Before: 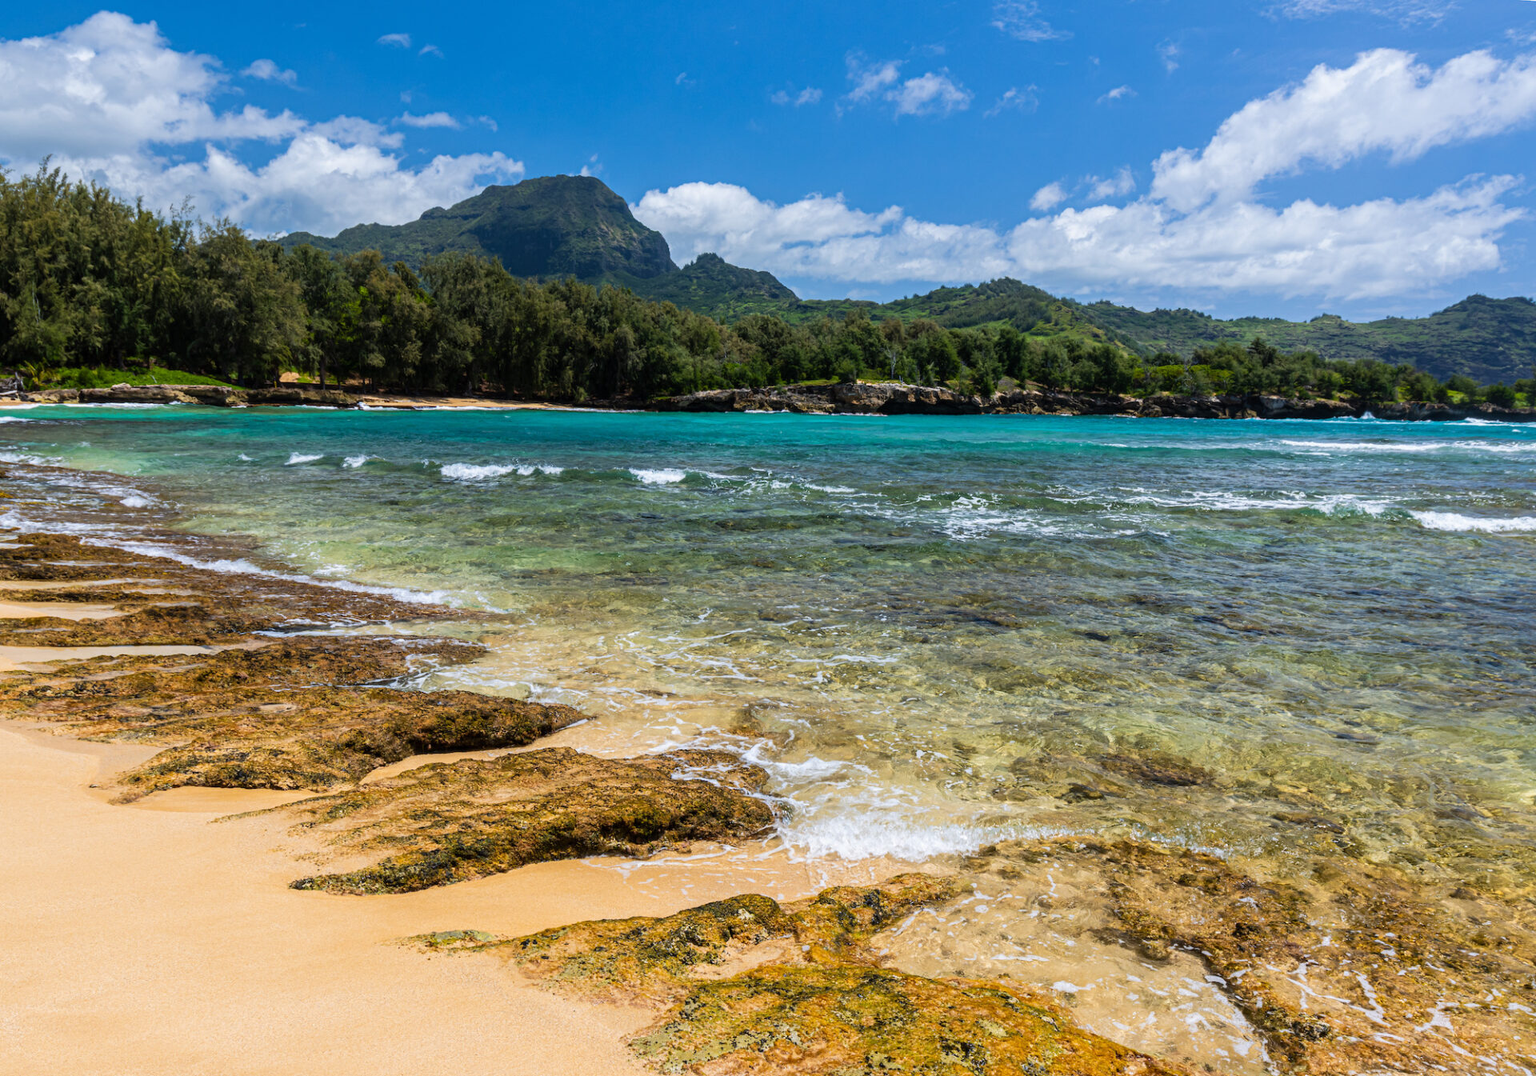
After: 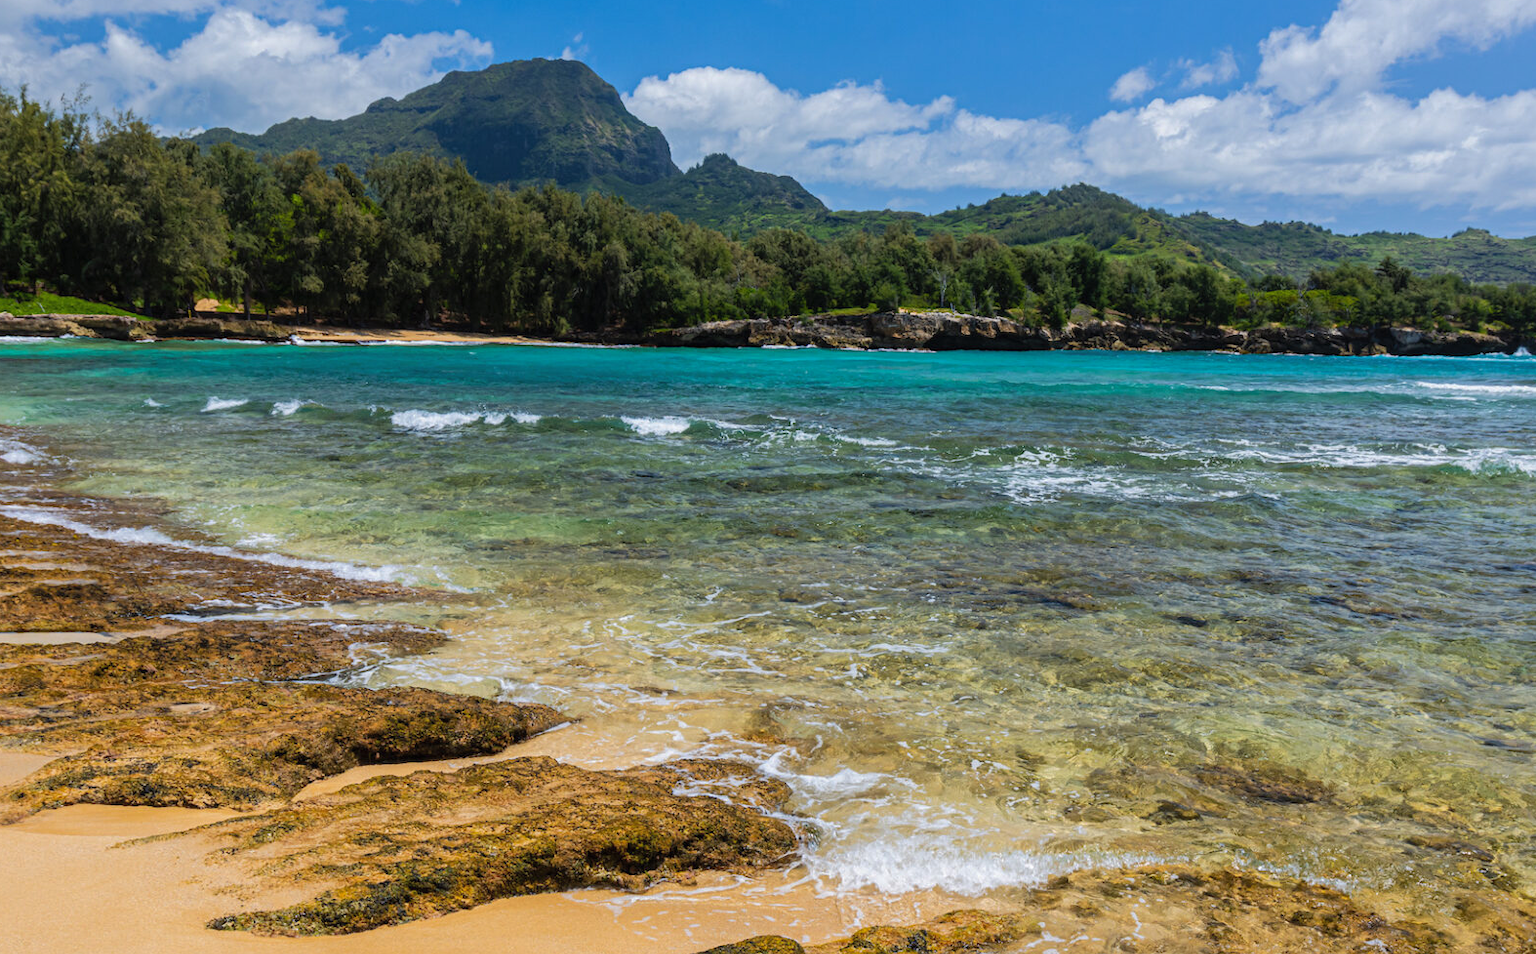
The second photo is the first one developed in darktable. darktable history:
shadows and highlights: shadows 30
crop: left 7.856%, top 11.836%, right 10.12%, bottom 15.387%
local contrast: mode bilateral grid, contrast 100, coarseness 100, detail 91%, midtone range 0.2
